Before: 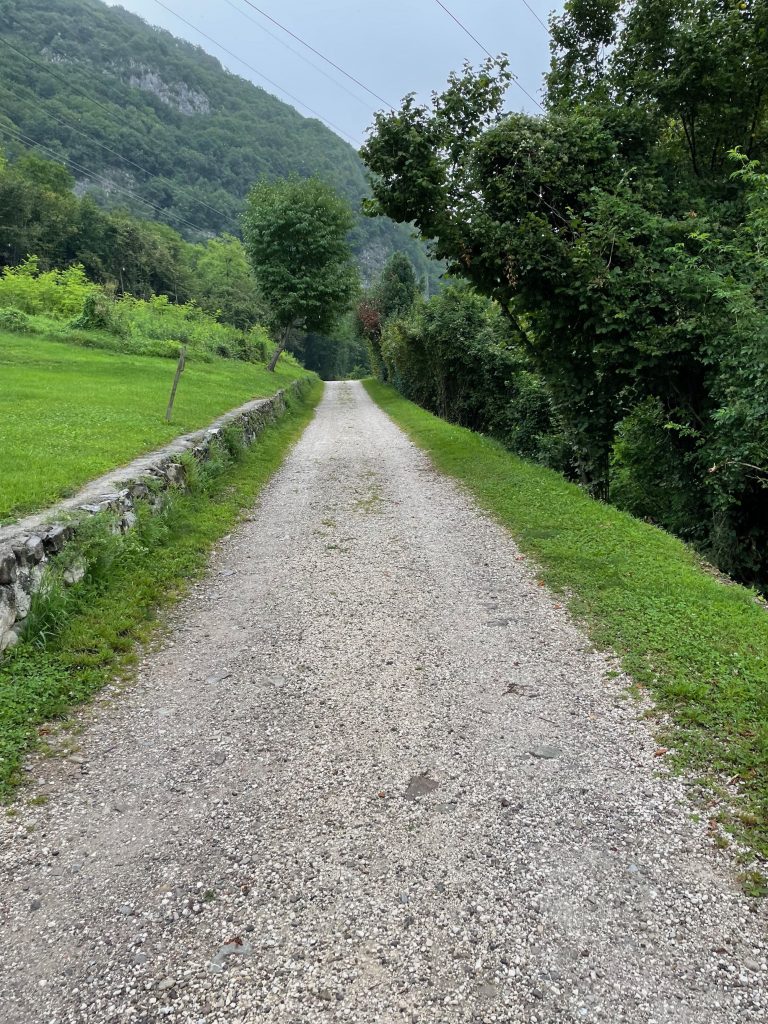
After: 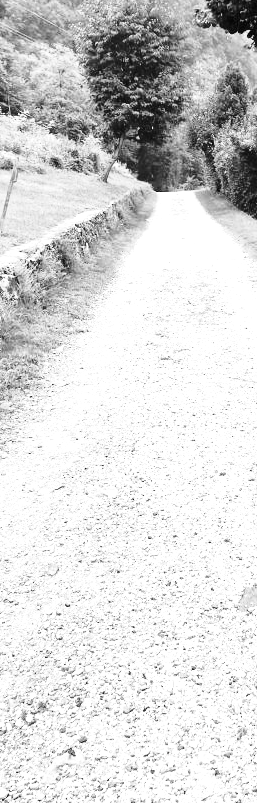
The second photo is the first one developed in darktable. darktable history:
crop and rotate: left 21.77%, top 18.528%, right 44.676%, bottom 2.997%
exposure: black level correction 0, exposure 0.953 EV, compensate exposure bias true, compensate highlight preservation false
base curve: curves: ch0 [(0, 0) (0.028, 0.03) (0.121, 0.232) (0.46, 0.748) (0.859, 0.968) (1, 1)], preserve colors none
tone equalizer: -8 EV -0.417 EV, -7 EV -0.389 EV, -6 EV -0.333 EV, -5 EV -0.222 EV, -3 EV 0.222 EV, -2 EV 0.333 EV, -1 EV 0.389 EV, +0 EV 0.417 EV, edges refinement/feathering 500, mask exposure compensation -1.57 EV, preserve details no
monochrome: a 16.01, b -2.65, highlights 0.52
color calibration: output gray [0.714, 0.278, 0, 0], illuminant same as pipeline (D50), adaptation none (bypass)
